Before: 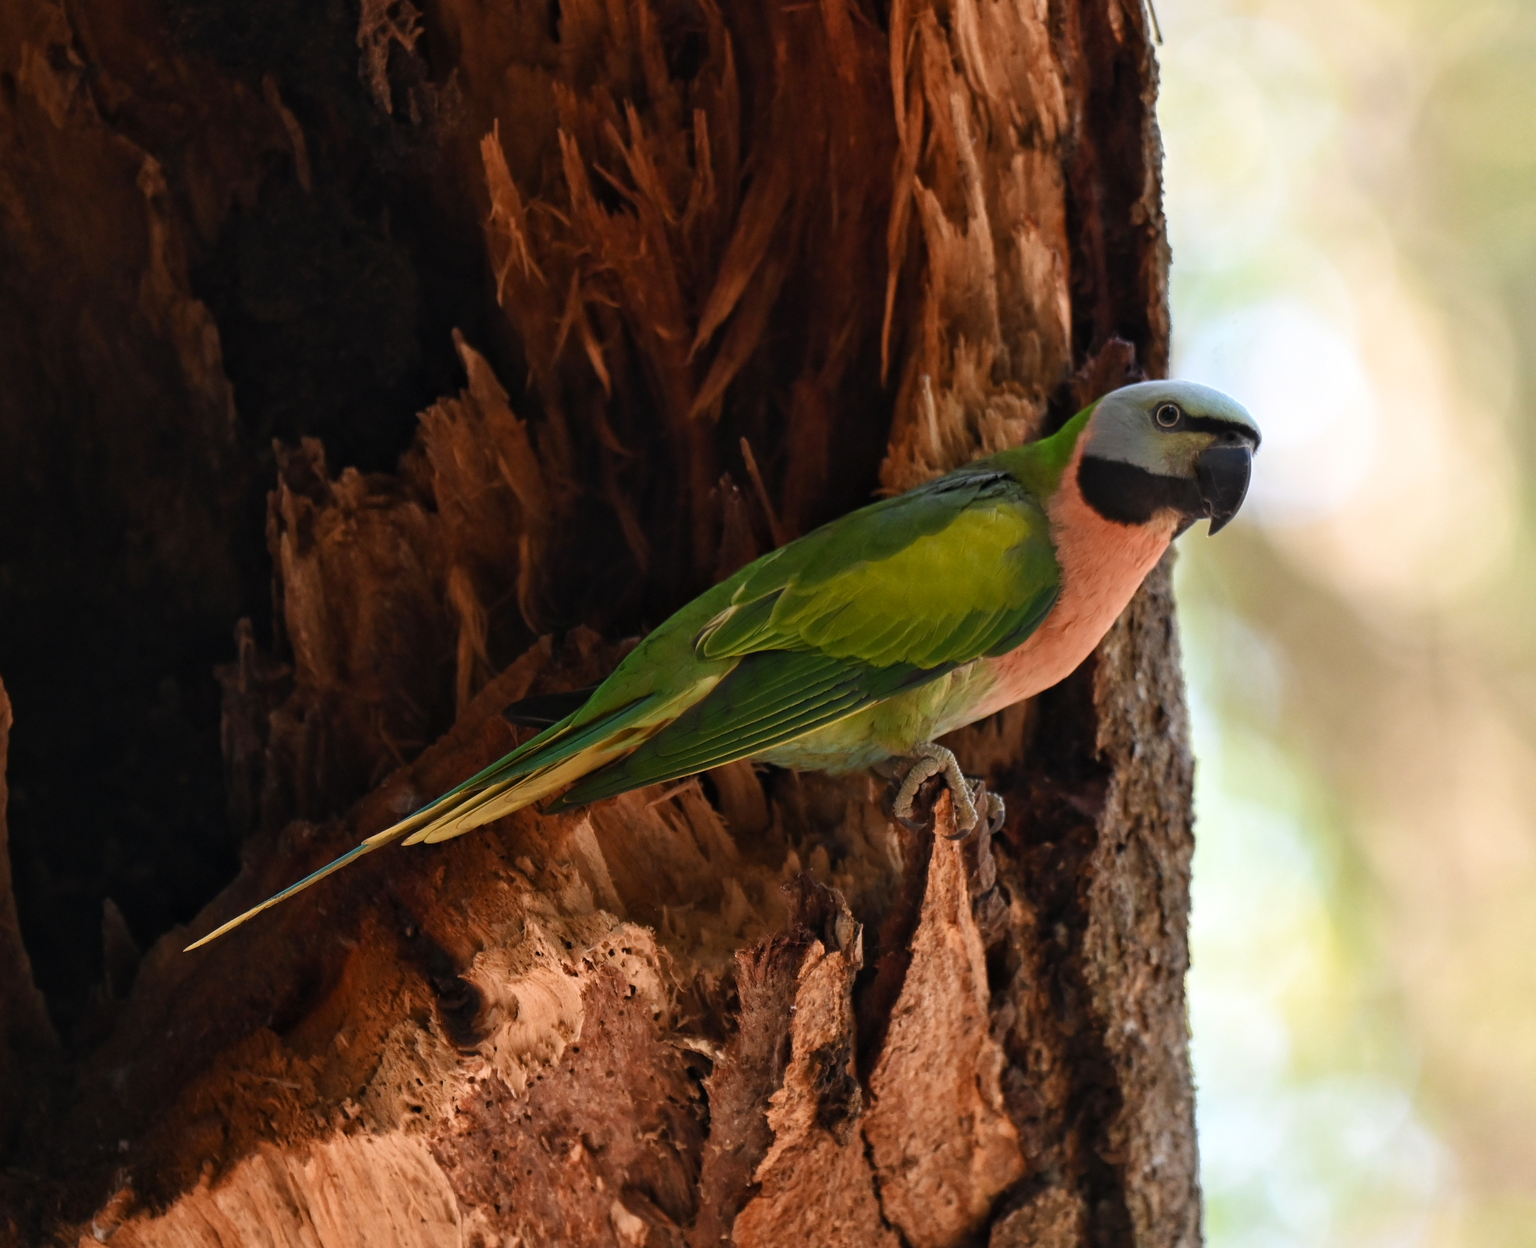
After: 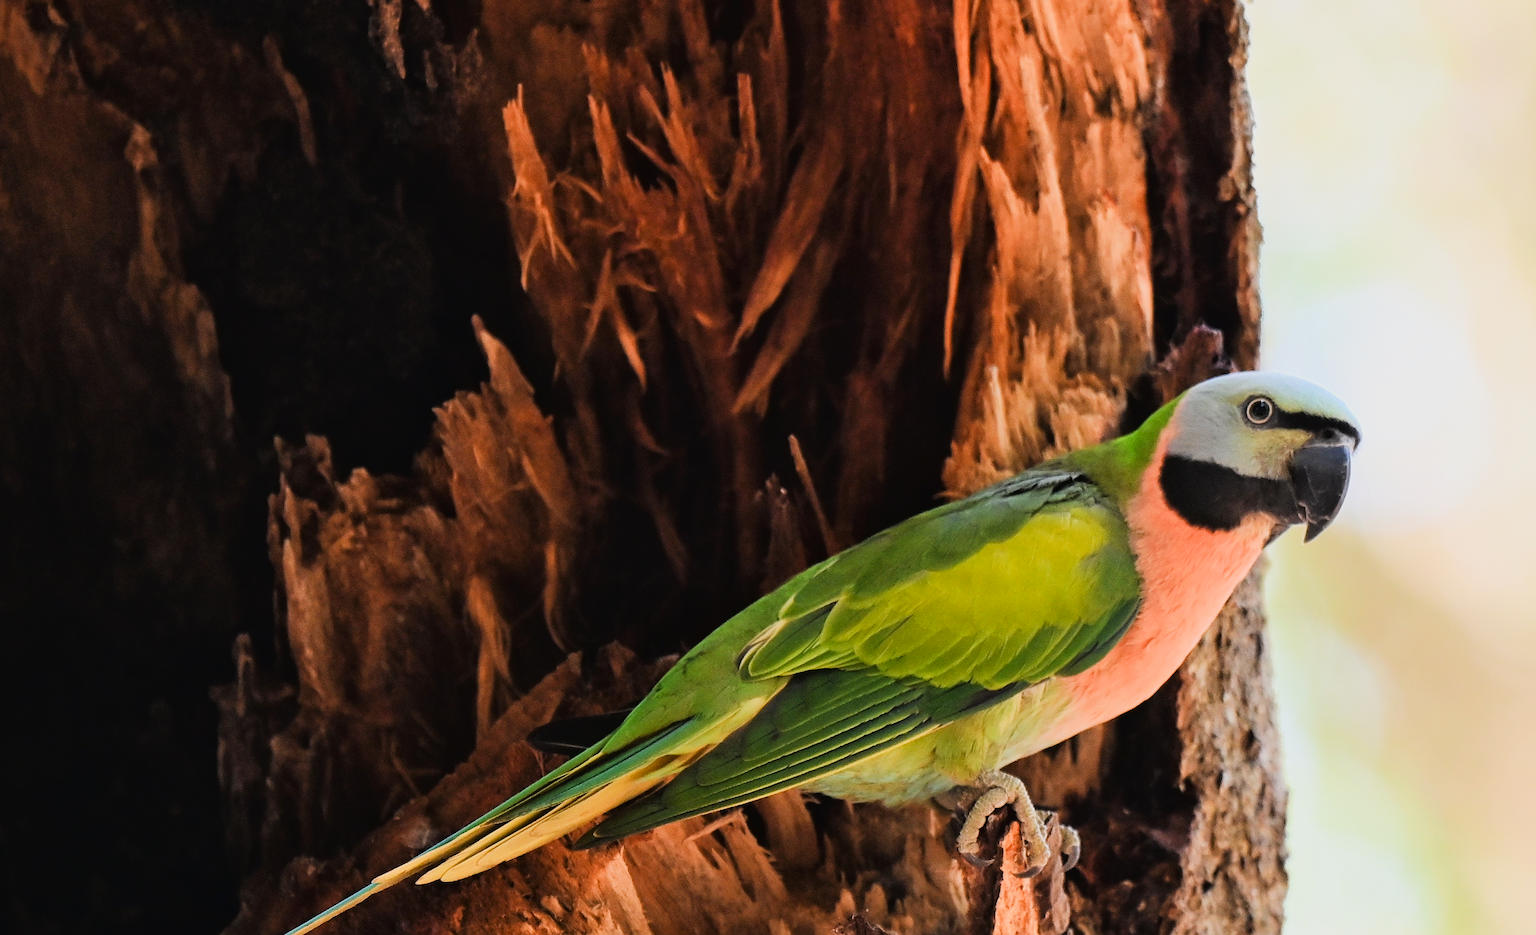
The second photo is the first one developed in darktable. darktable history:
sharpen: on, module defaults
crop: left 1.566%, top 3.432%, right 7.54%, bottom 28.42%
exposure: exposure 0.996 EV, compensate highlight preservation false
tone curve: curves: ch0 [(0, 0.019) (0.066, 0.043) (0.189, 0.182) (0.359, 0.417) (0.485, 0.576) (0.656, 0.734) (0.851, 0.861) (0.997, 0.959)]; ch1 [(0, 0) (0.179, 0.123) (0.381, 0.36) (0.425, 0.41) (0.474, 0.472) (0.499, 0.501) (0.514, 0.517) (0.571, 0.584) (0.649, 0.677) (0.812, 0.856) (1, 1)]; ch2 [(0, 0) (0.246, 0.214) (0.421, 0.427) (0.459, 0.484) (0.5, 0.504) (0.518, 0.523) (0.529, 0.544) (0.56, 0.581) (0.617, 0.631) (0.744, 0.734) (0.867, 0.821) (0.993, 0.889)], color space Lab, linked channels, preserve colors none
filmic rgb: black relative exposure -16 EV, white relative exposure 4.96 EV, threshold 5.96 EV, hardness 6.23, enable highlight reconstruction true
